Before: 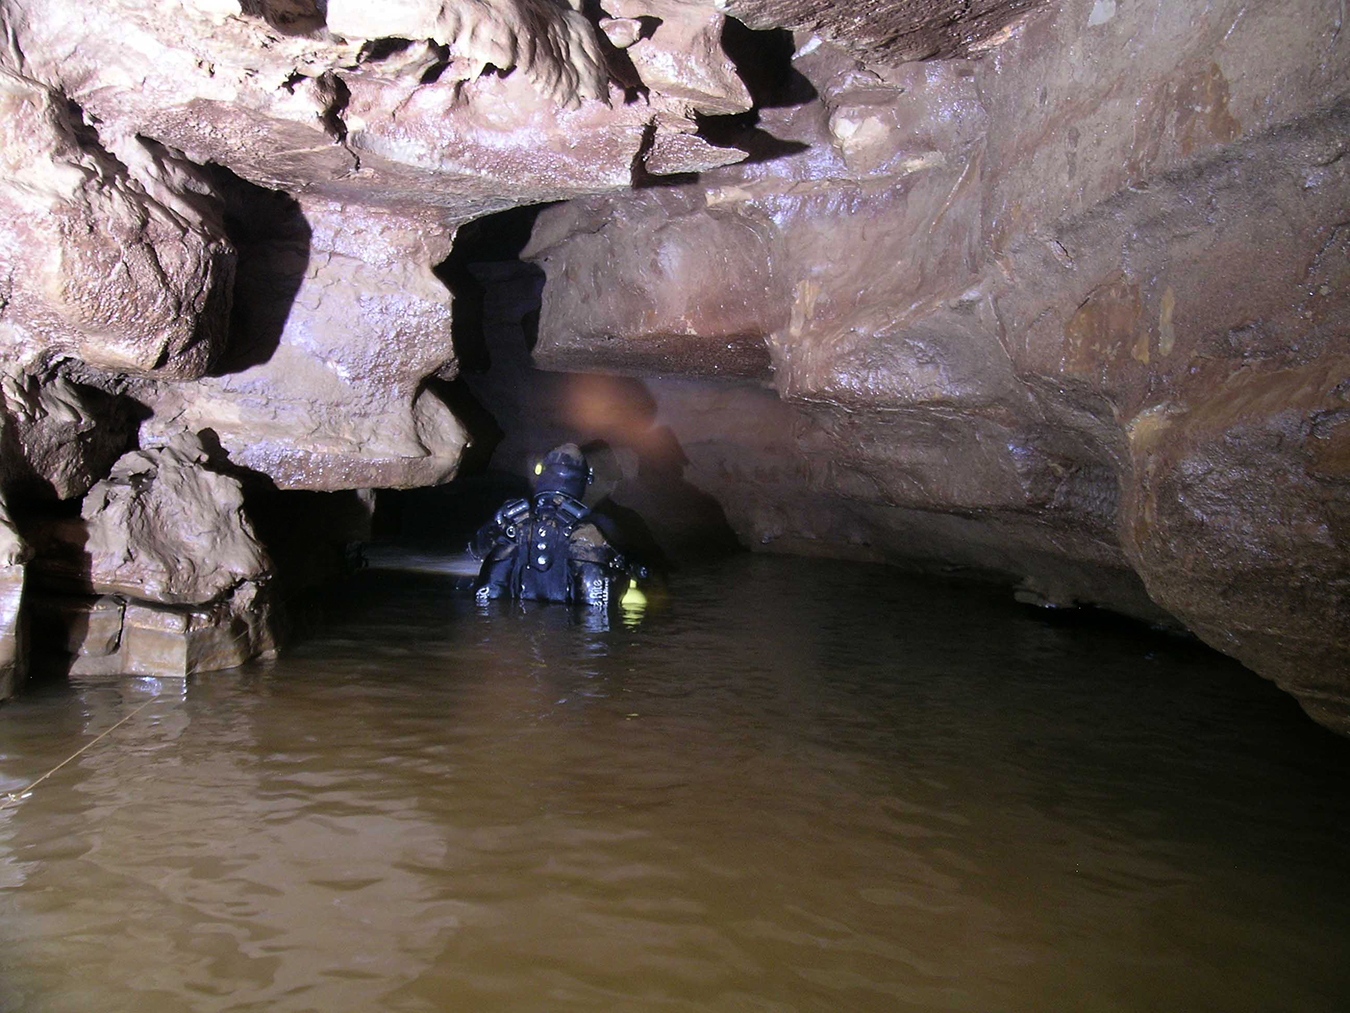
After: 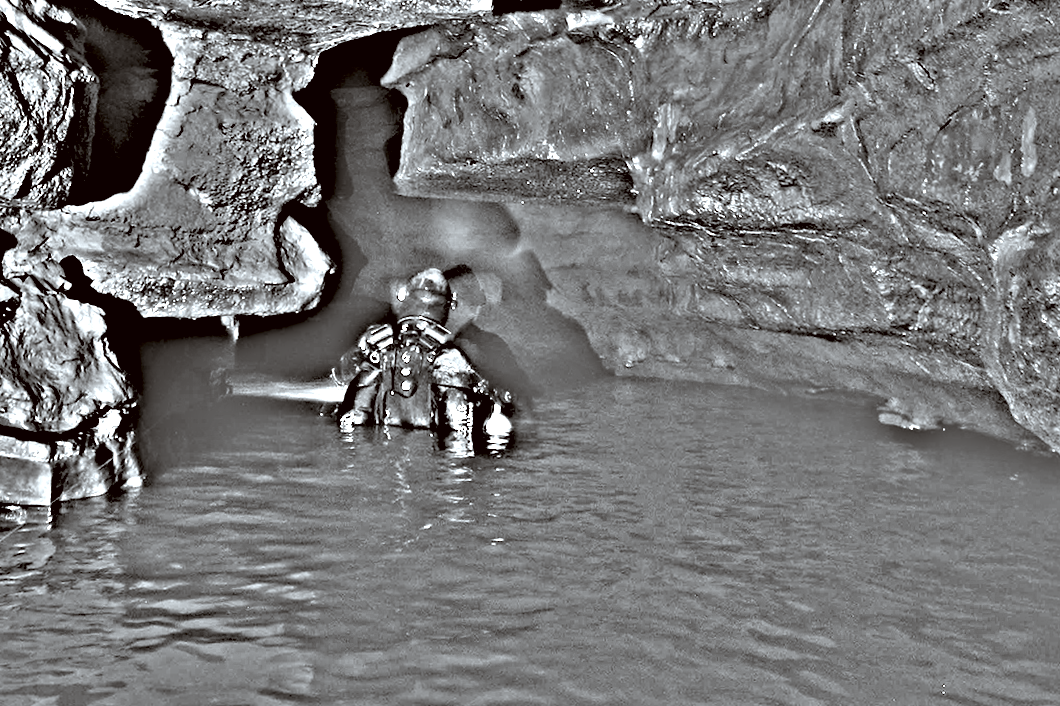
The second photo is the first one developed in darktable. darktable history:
rgb levels: levels [[0.029, 0.461, 0.922], [0, 0.5, 1], [0, 0.5, 1]]
color zones: curves: ch0 [(0.018, 0.548) (0.197, 0.654) (0.425, 0.447) (0.605, 0.658) (0.732, 0.579)]; ch1 [(0.105, 0.531) (0.224, 0.531) (0.386, 0.39) (0.618, 0.456) (0.732, 0.456) (0.956, 0.421)]; ch2 [(0.039, 0.583) (0.215, 0.465) (0.399, 0.544) (0.465, 0.548) (0.614, 0.447) (0.724, 0.43) (0.882, 0.623) (0.956, 0.632)]
color correction: highlights a* -3.28, highlights b* -6.24, shadows a* 3.1, shadows b* 5.19
graduated density: on, module defaults
crop: left 9.712%, top 16.928%, right 10.845%, bottom 12.332%
rotate and perspective: rotation -0.45°, automatic cropping original format, crop left 0.008, crop right 0.992, crop top 0.012, crop bottom 0.988
contrast equalizer: octaves 7, y [[0.609, 0.611, 0.615, 0.613, 0.607, 0.603], [0.504, 0.498, 0.496, 0.499, 0.506, 0.516], [0 ×6], [0 ×6], [0 ×6]]
highpass: on, module defaults
